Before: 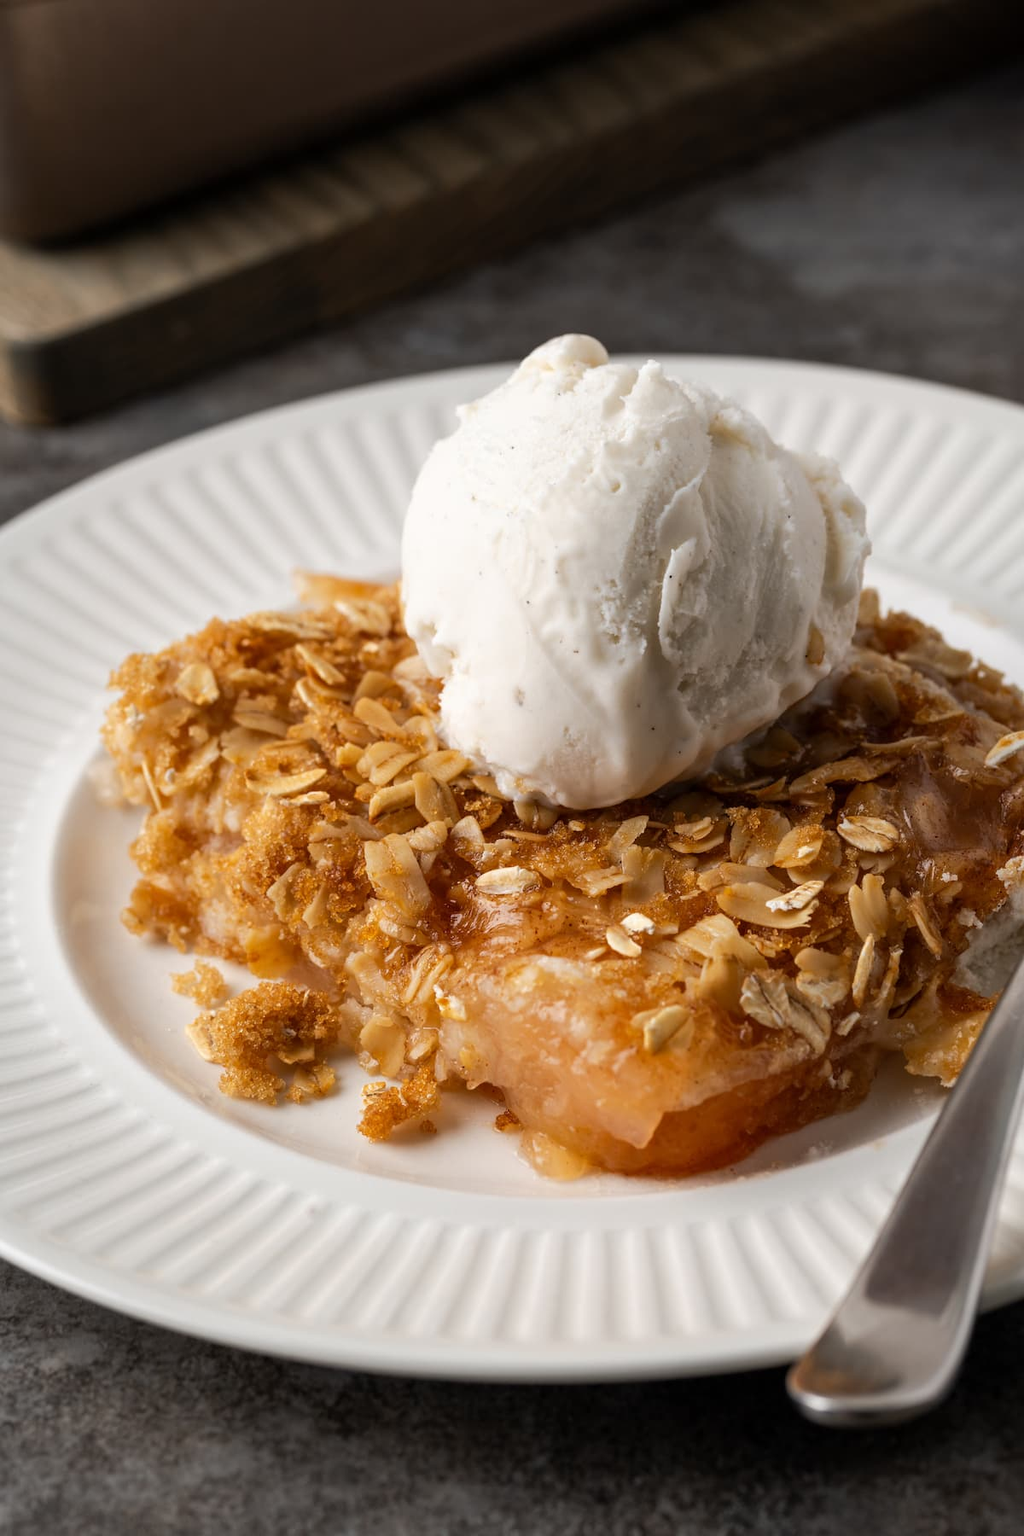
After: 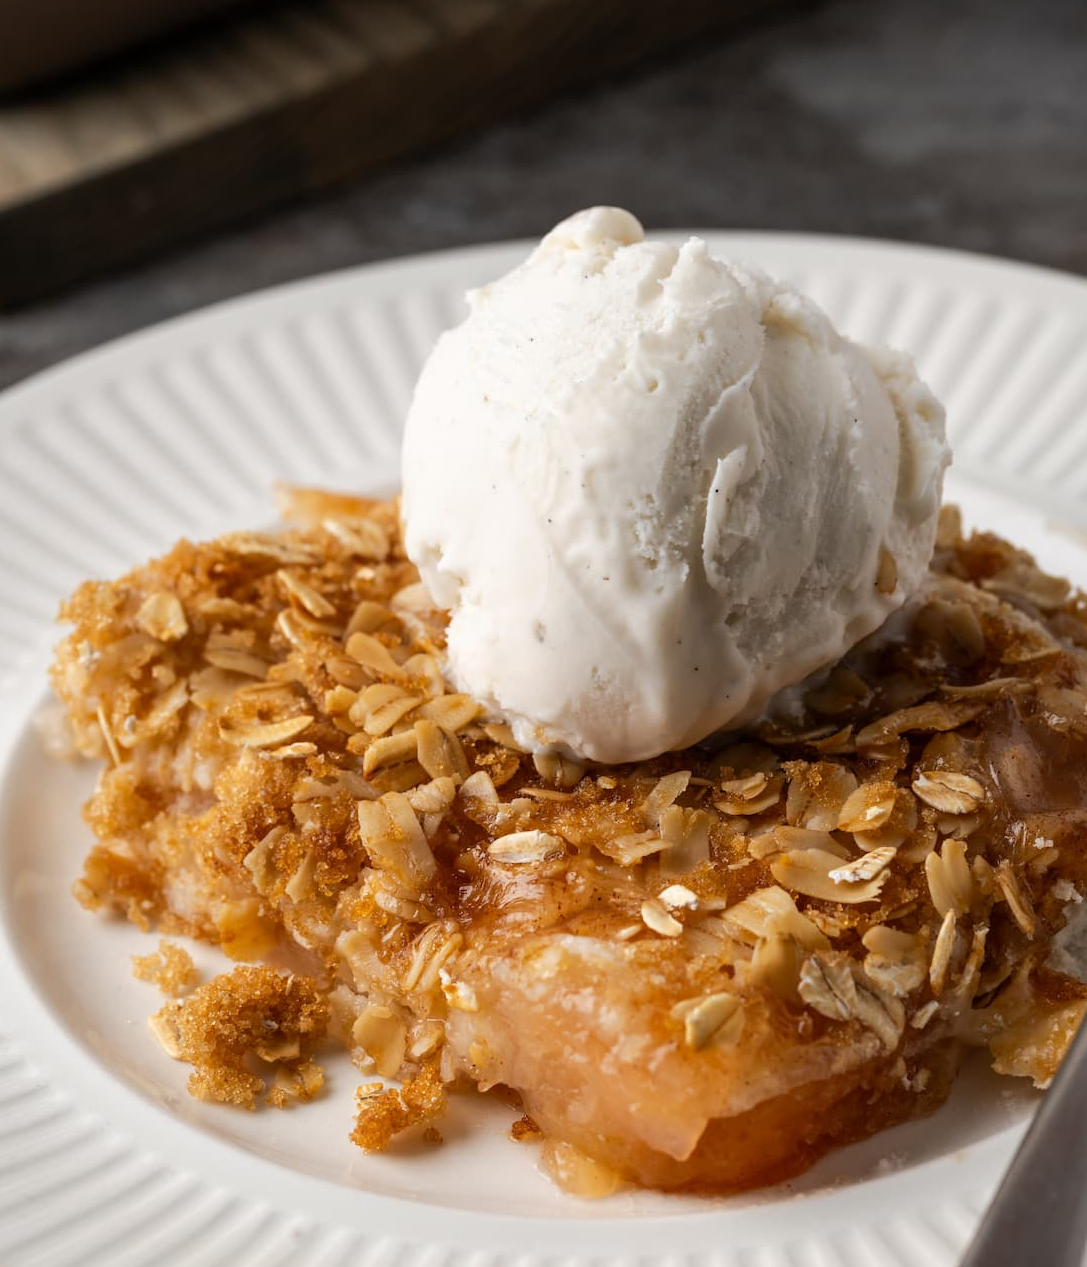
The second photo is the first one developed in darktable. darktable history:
crop: left 5.799%, top 10.322%, right 3.609%, bottom 19.268%
